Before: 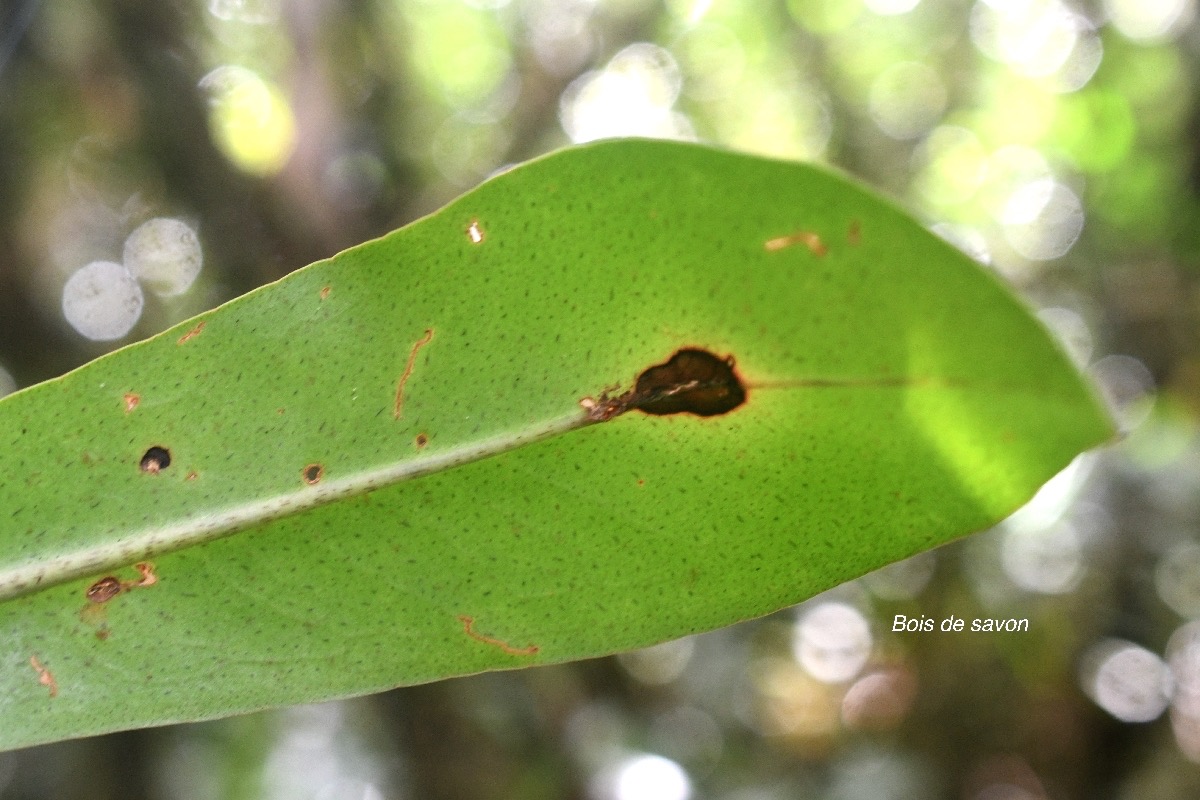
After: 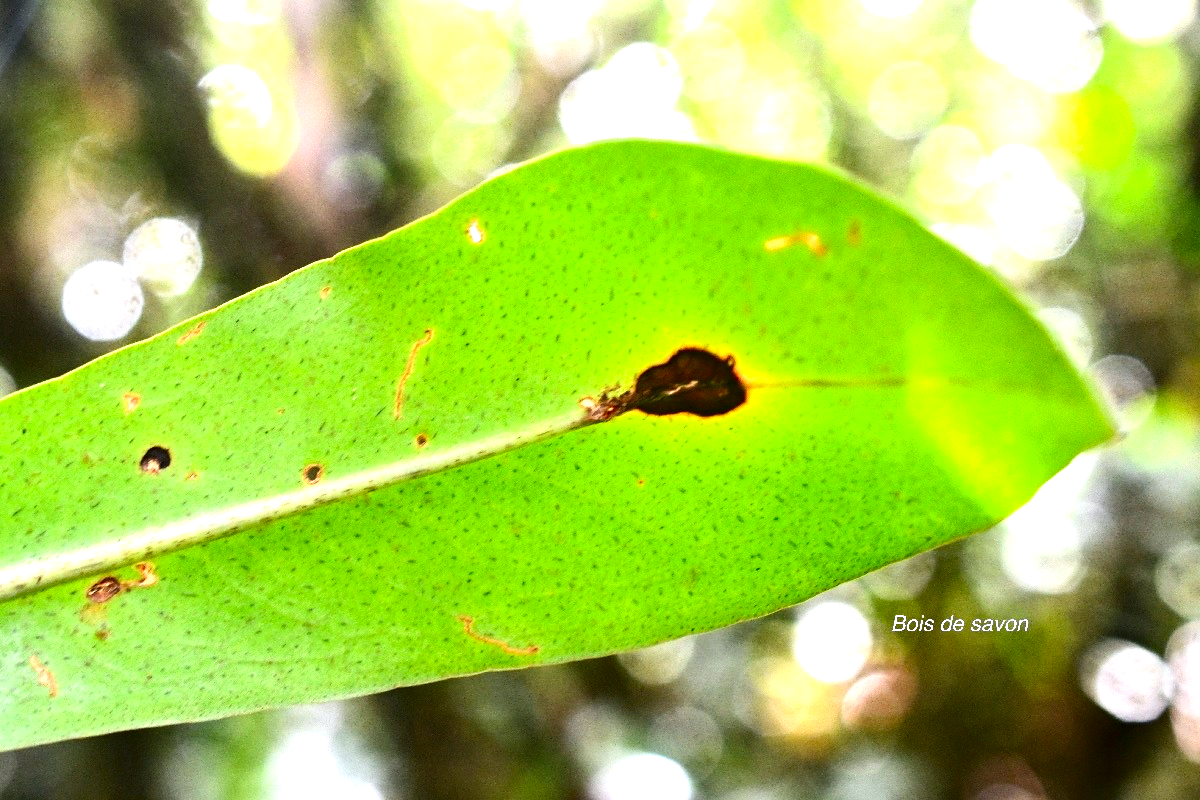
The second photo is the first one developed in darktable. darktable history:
color correction: highlights a* -2.69, highlights b* 2.41
contrast brightness saturation: contrast 0.217, brightness -0.185, saturation 0.235
haze removal: compatibility mode true, adaptive false
exposure: black level correction 0, exposure 1.192 EV, compensate highlight preservation false
